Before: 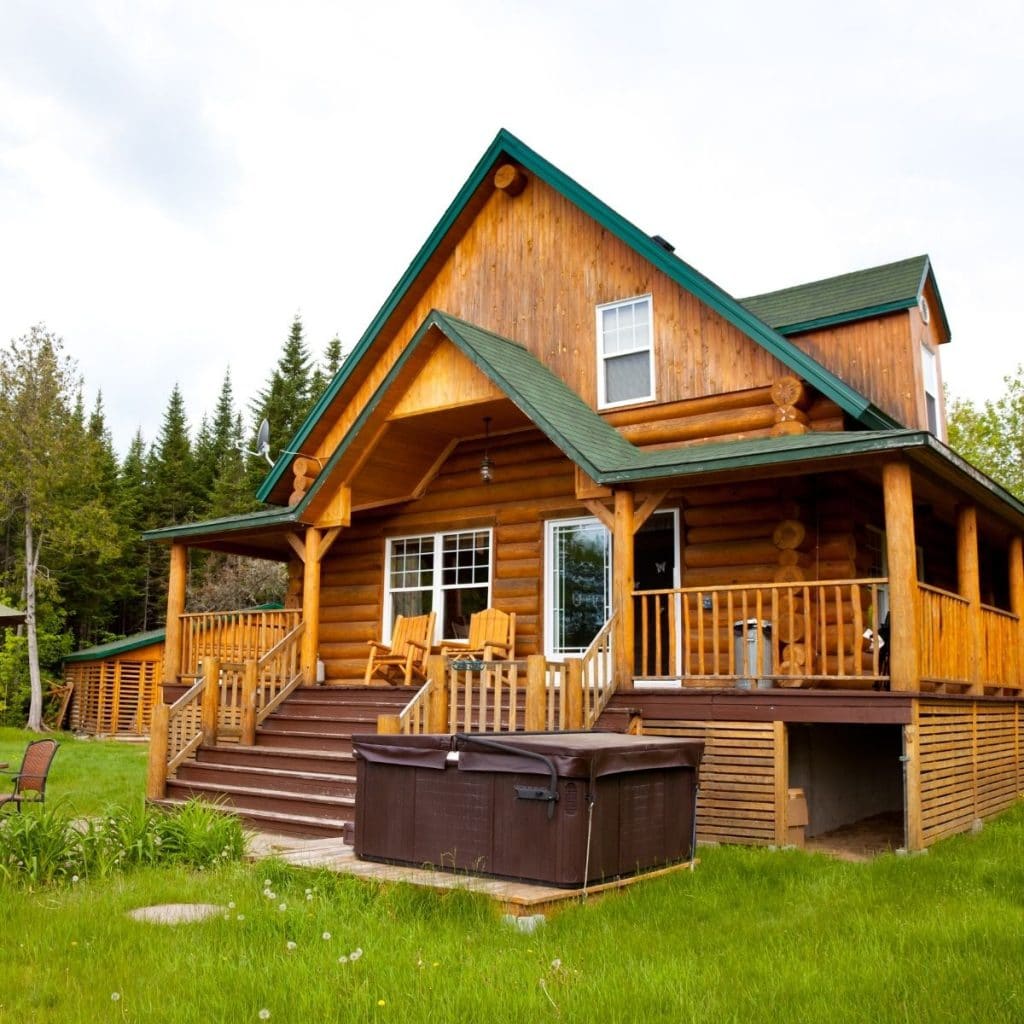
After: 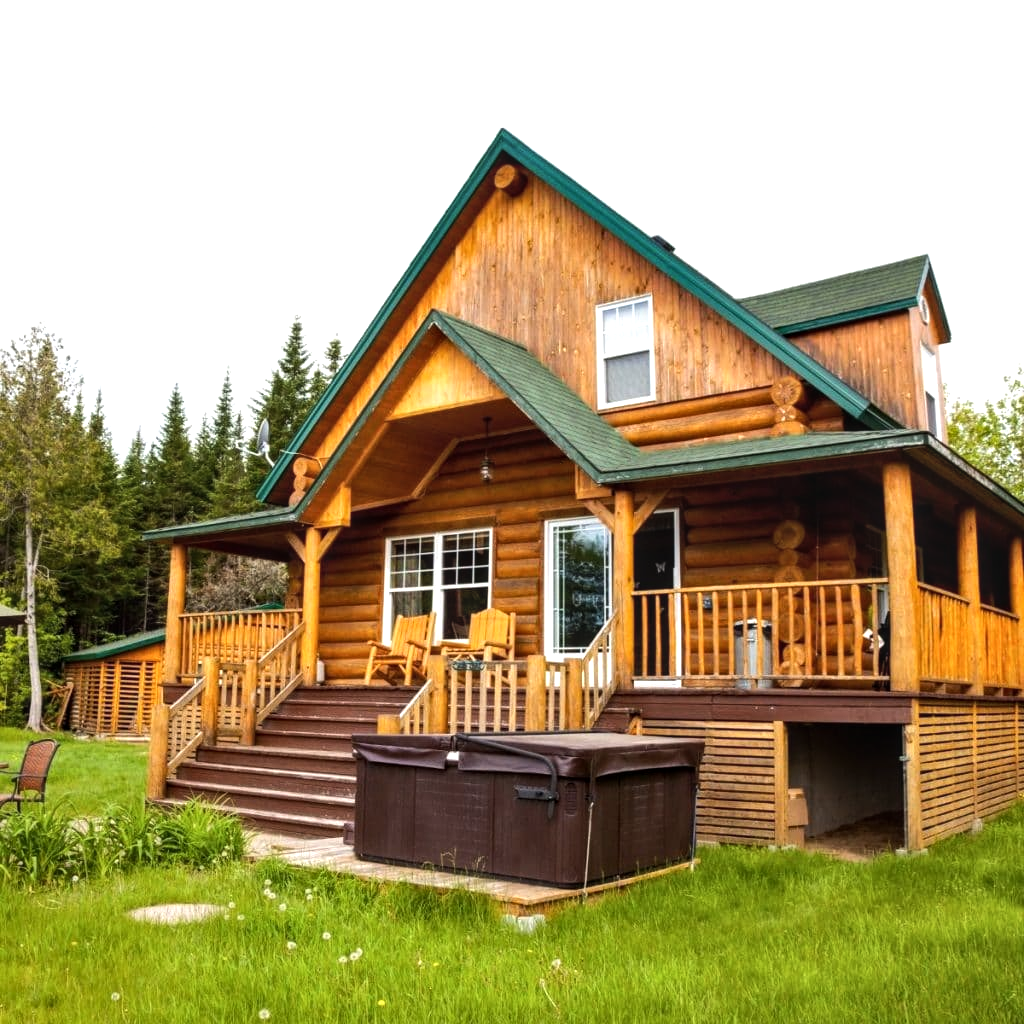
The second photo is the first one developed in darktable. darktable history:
local contrast: on, module defaults
tone equalizer: -8 EV -0.45 EV, -7 EV -0.363 EV, -6 EV -0.316 EV, -5 EV -0.25 EV, -3 EV 0.245 EV, -2 EV 0.311 EV, -1 EV 0.377 EV, +0 EV 0.395 EV, edges refinement/feathering 500, mask exposure compensation -1.57 EV, preserve details no
